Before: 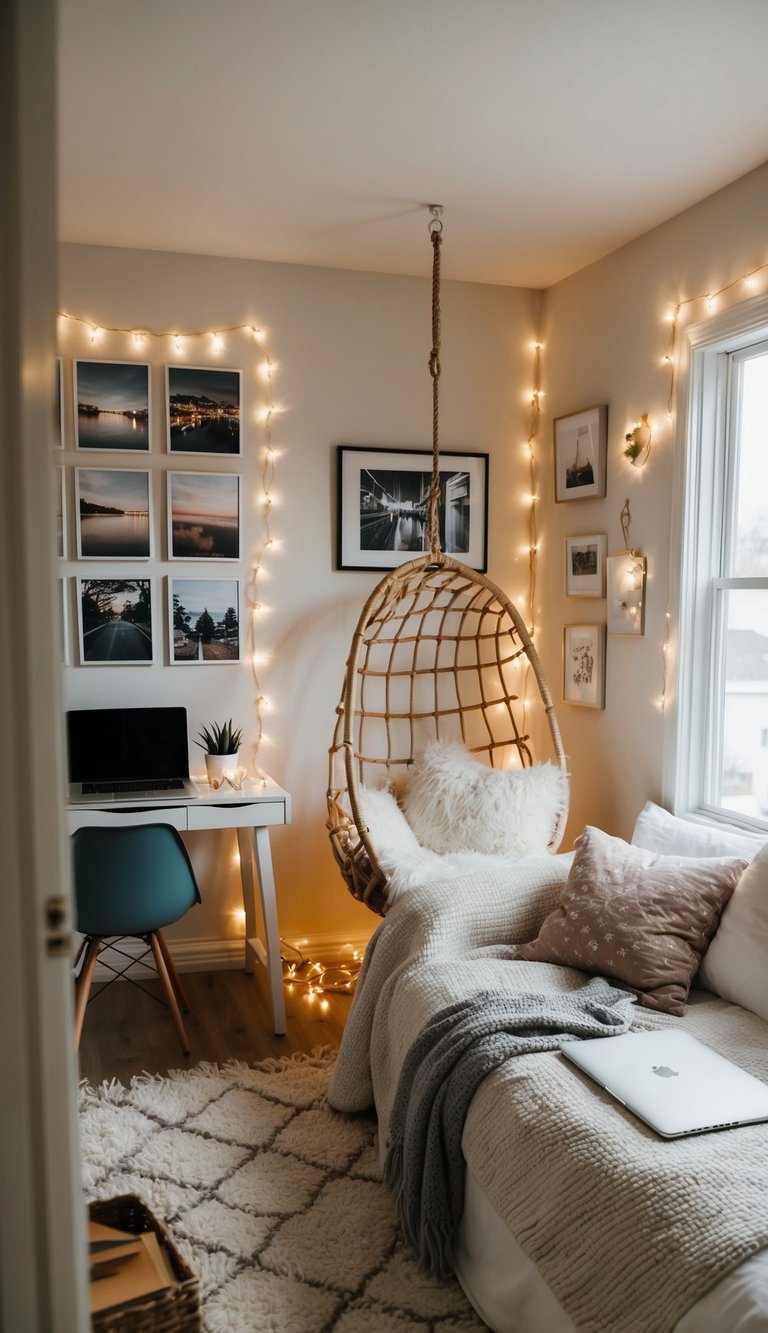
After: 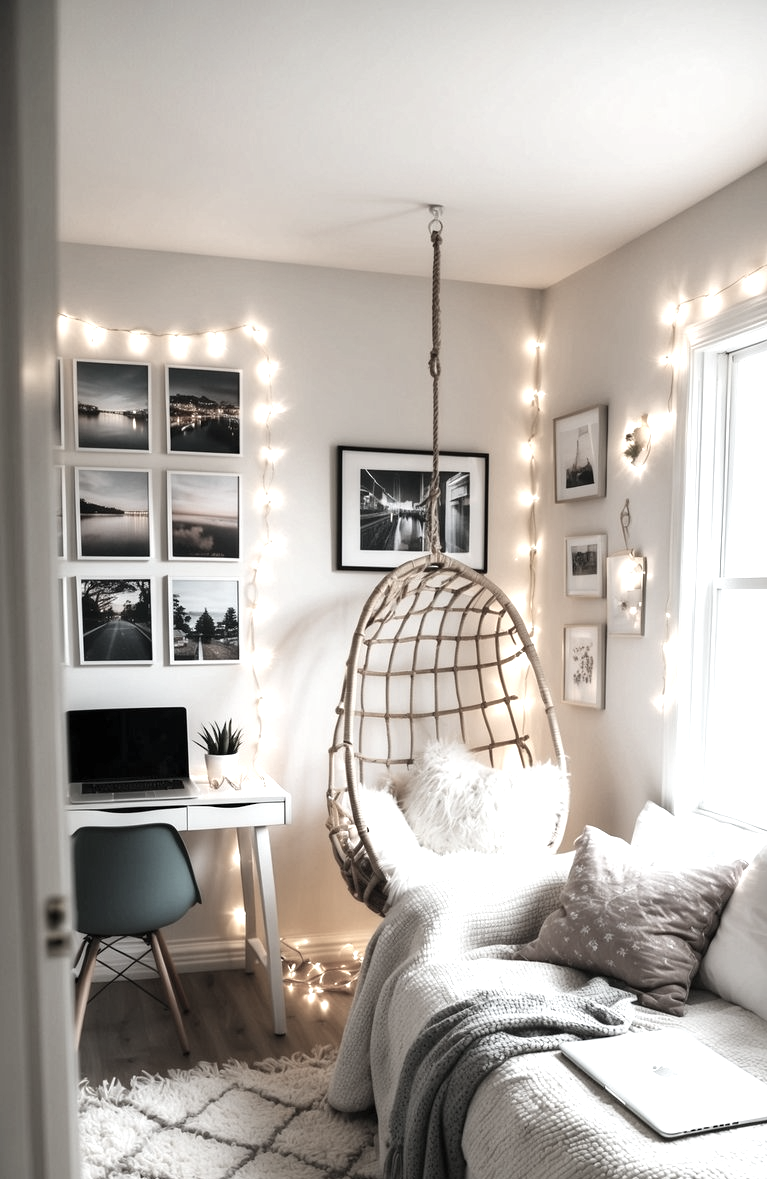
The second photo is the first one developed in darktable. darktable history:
crop and rotate: top 0%, bottom 11.525%
sharpen: radius 2.887, amount 0.868, threshold 47.112
color correction: highlights b* 0.042, saturation 0.306
exposure: exposure 1 EV, compensate highlight preservation false
